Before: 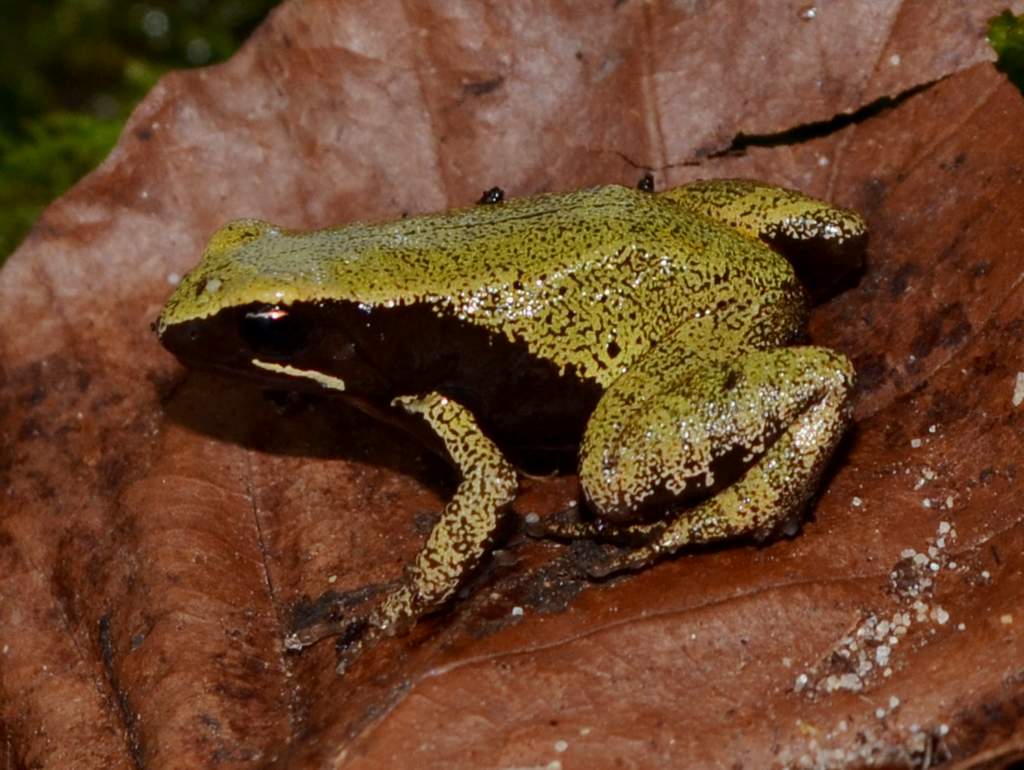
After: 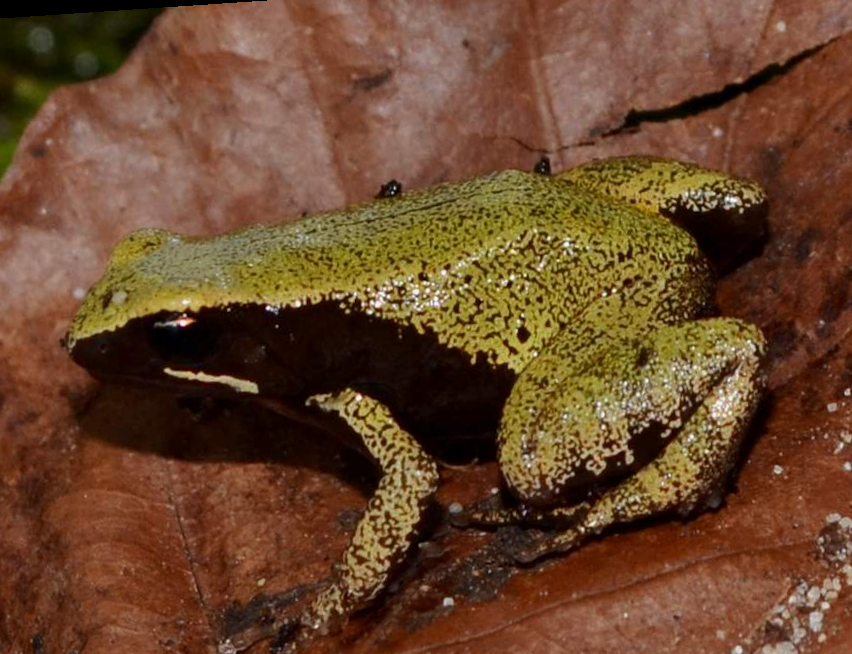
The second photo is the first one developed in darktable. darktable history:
rotate and perspective: rotation -4.2°, shear 0.006, automatic cropping off
crop and rotate: left 10.77%, top 5.1%, right 10.41%, bottom 16.76%
